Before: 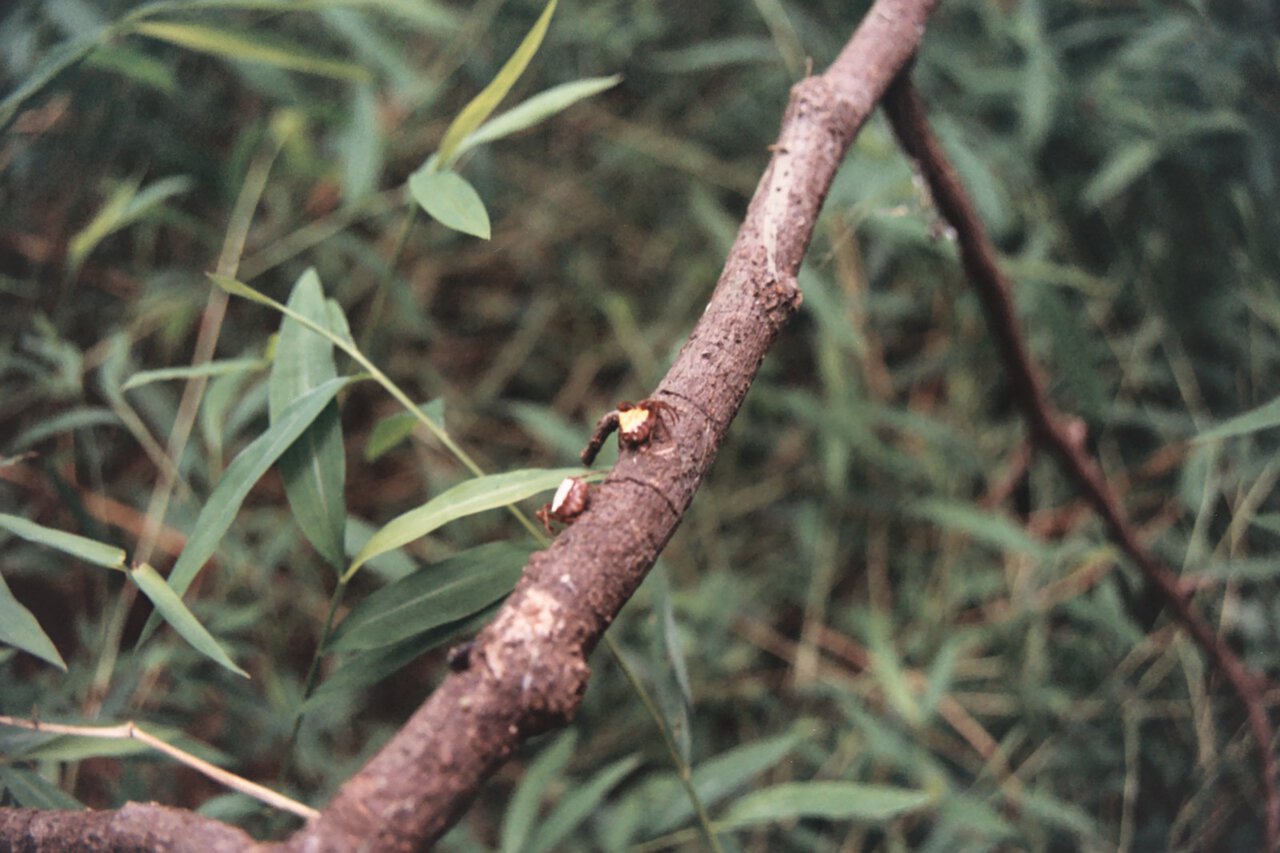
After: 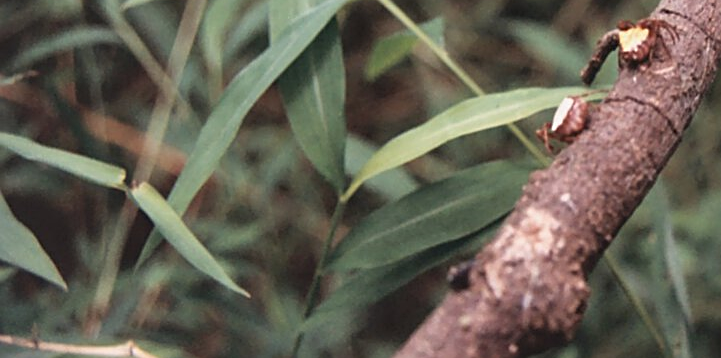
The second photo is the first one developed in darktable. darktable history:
crop: top 44.734%, right 43.617%, bottom 13.209%
exposure: exposure -0.109 EV, compensate highlight preservation false
sharpen: on, module defaults
levels: levels [0, 0.499, 1]
